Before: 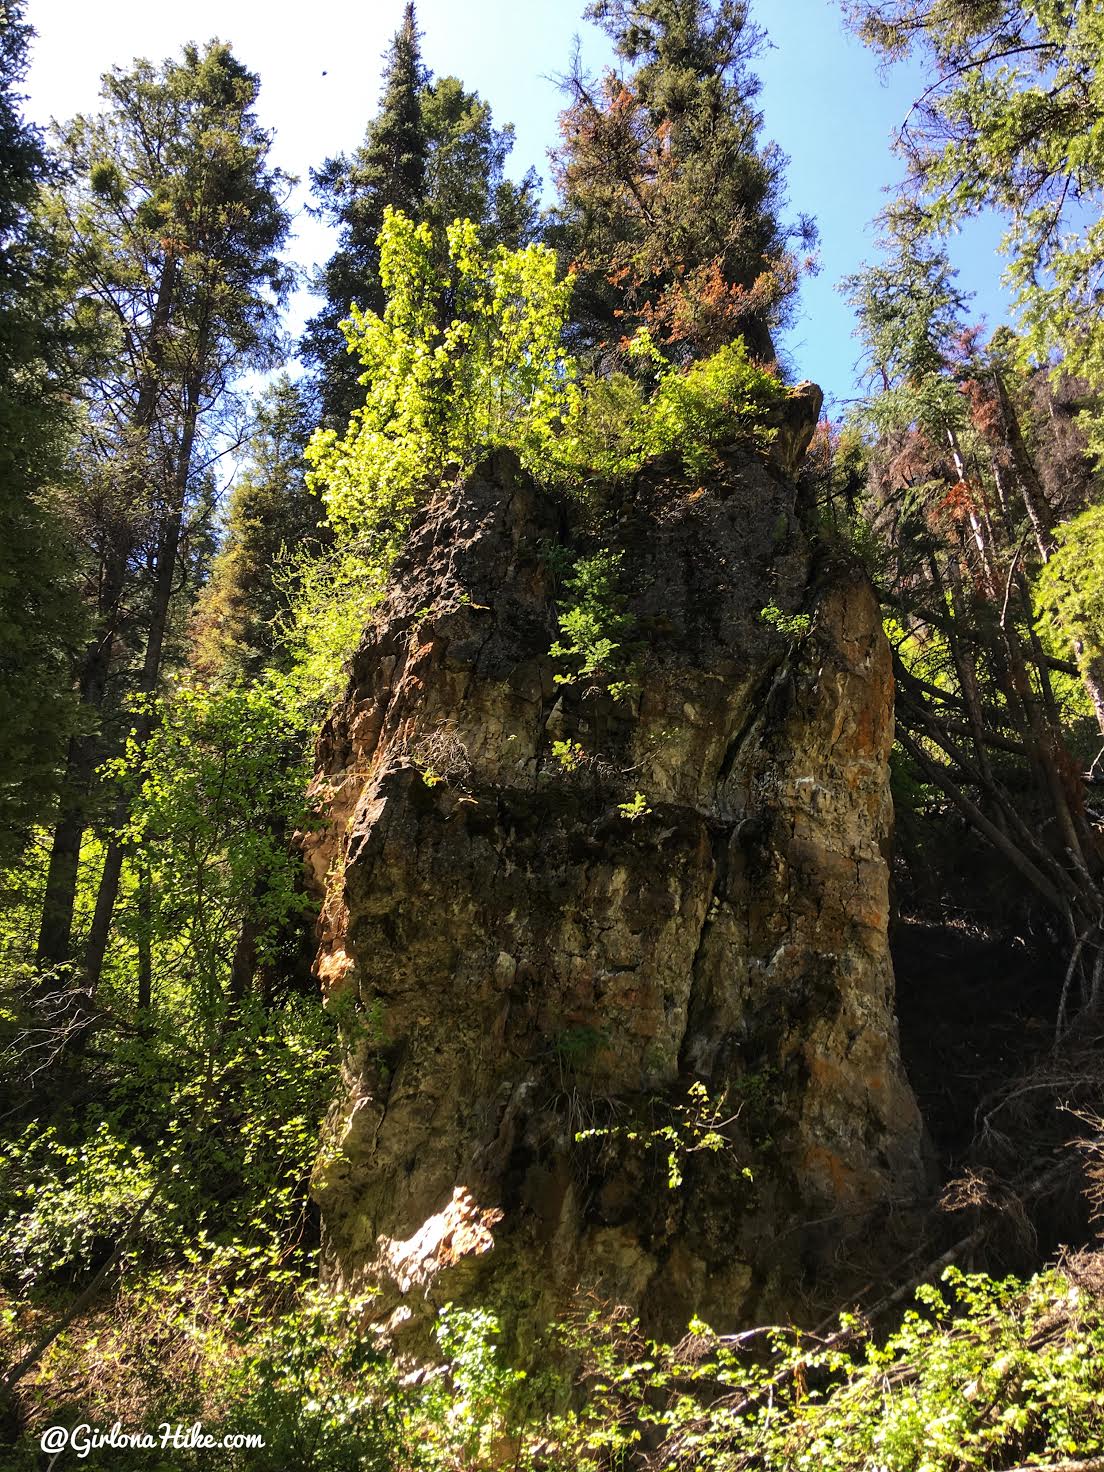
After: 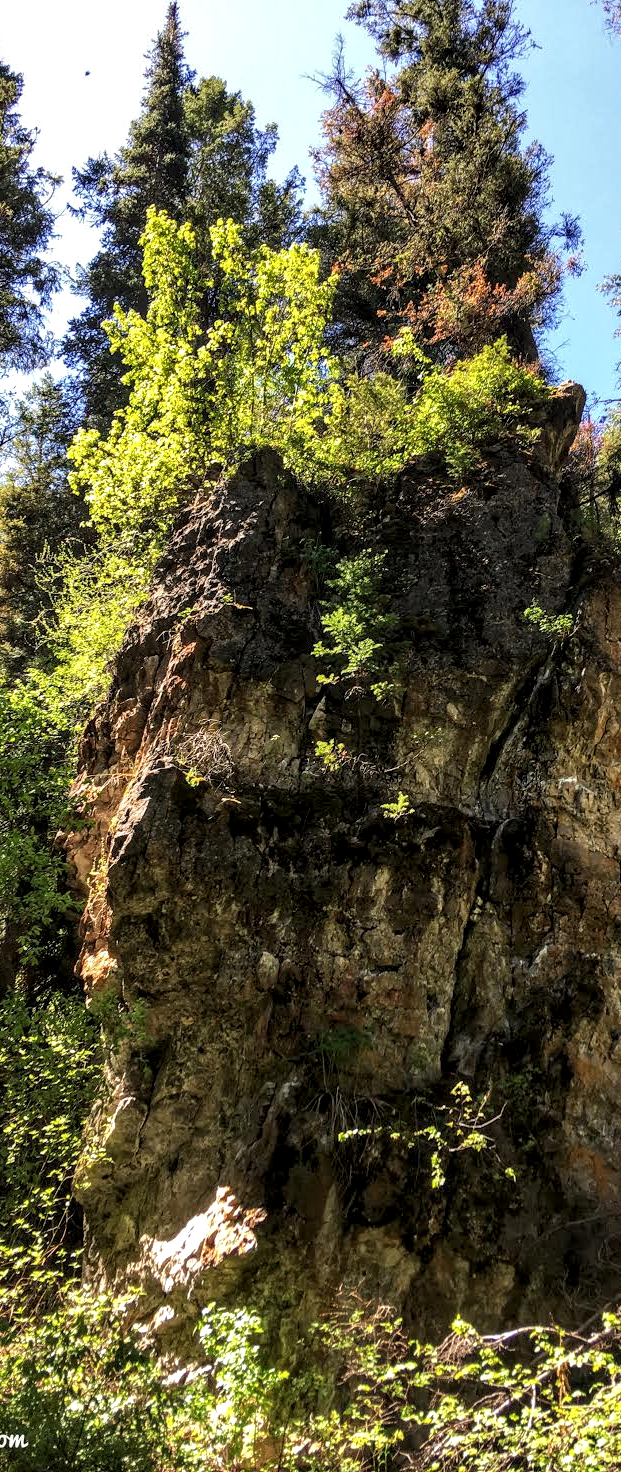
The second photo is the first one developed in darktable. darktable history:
crop: left 21.496%, right 22.254%
local contrast: highlights 59%, detail 145%
